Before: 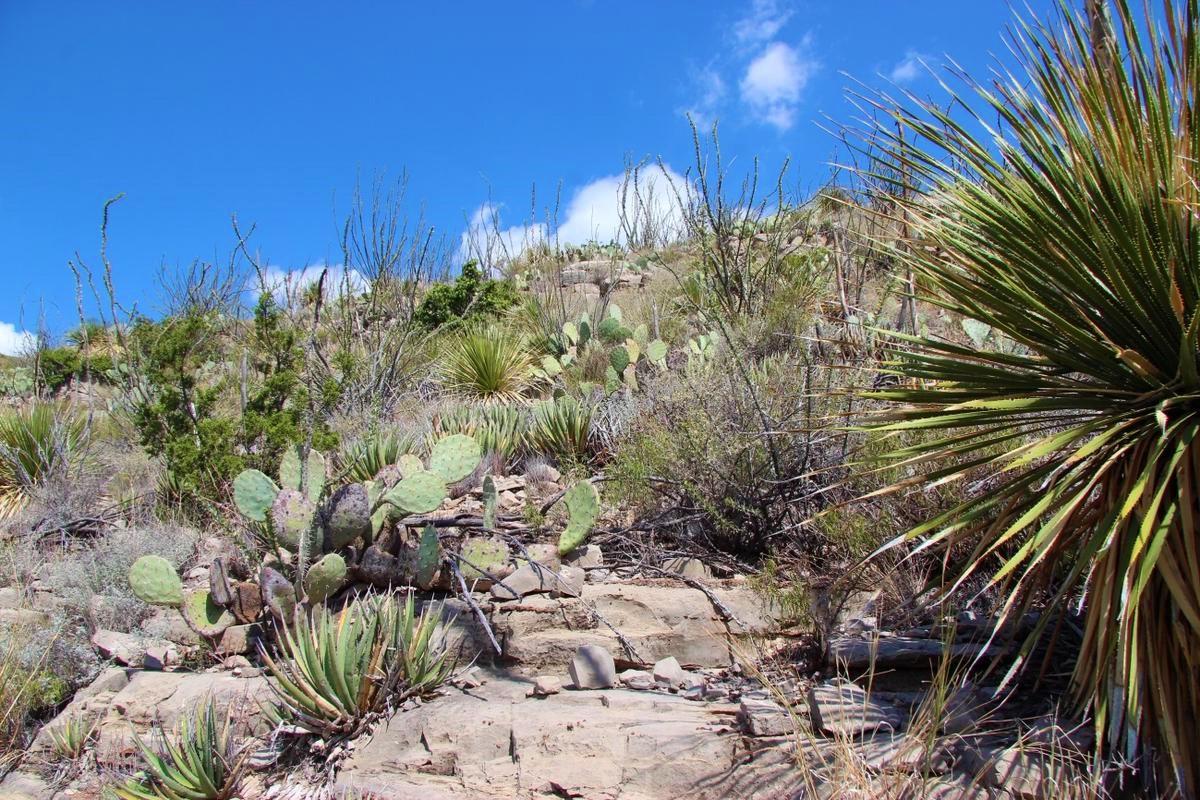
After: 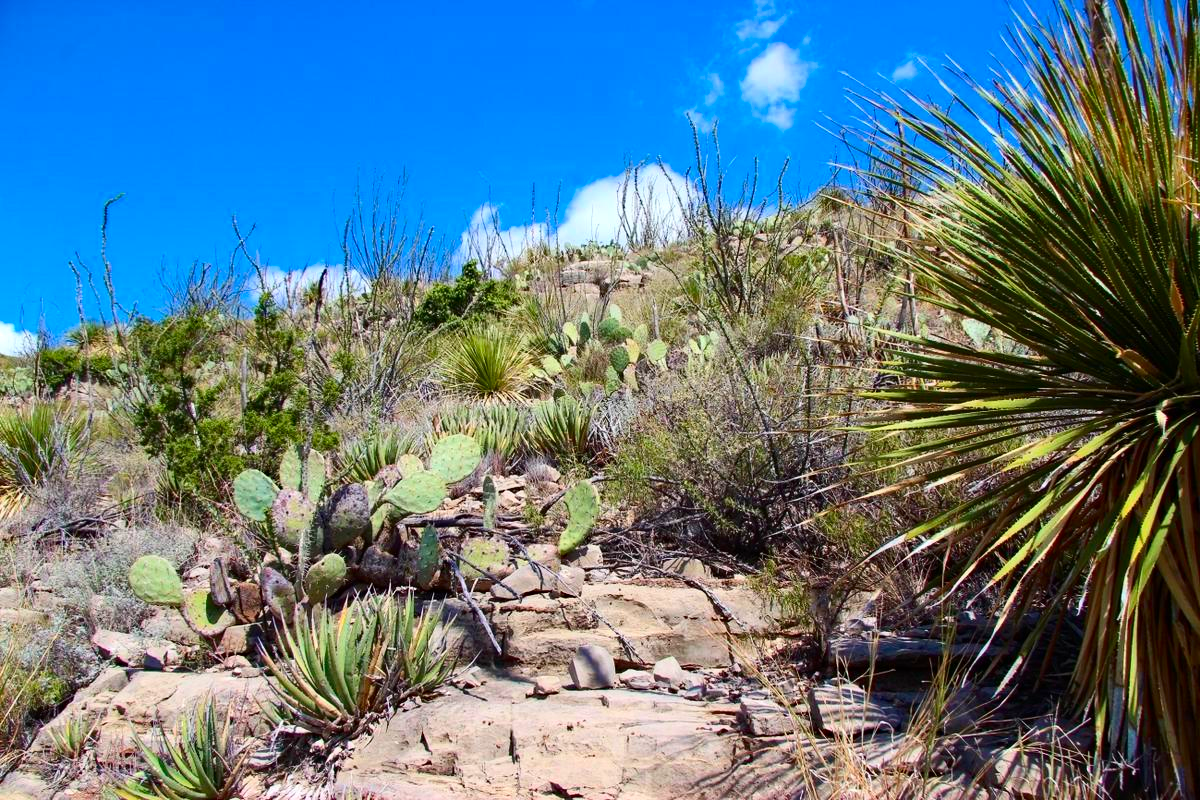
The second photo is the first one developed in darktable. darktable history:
haze removal: compatibility mode true, adaptive false
contrast brightness saturation: contrast 0.18, saturation 0.3
